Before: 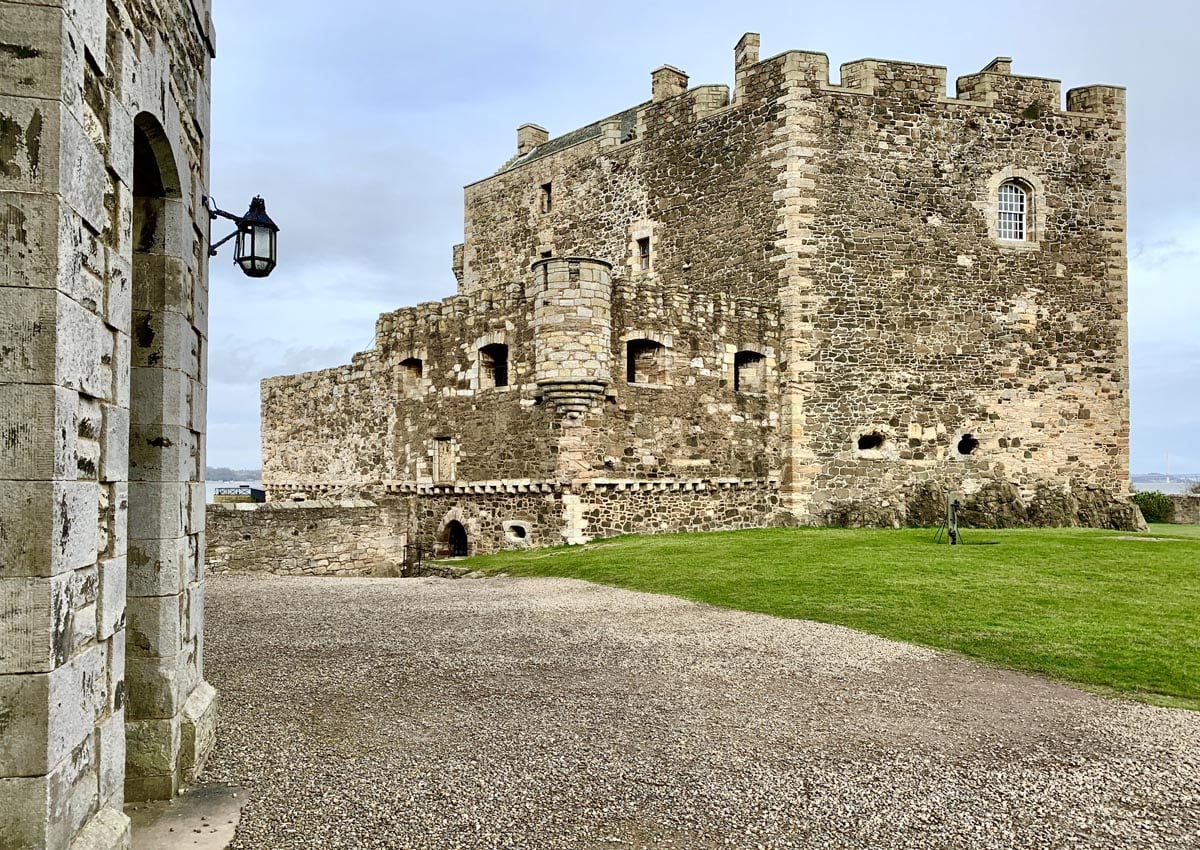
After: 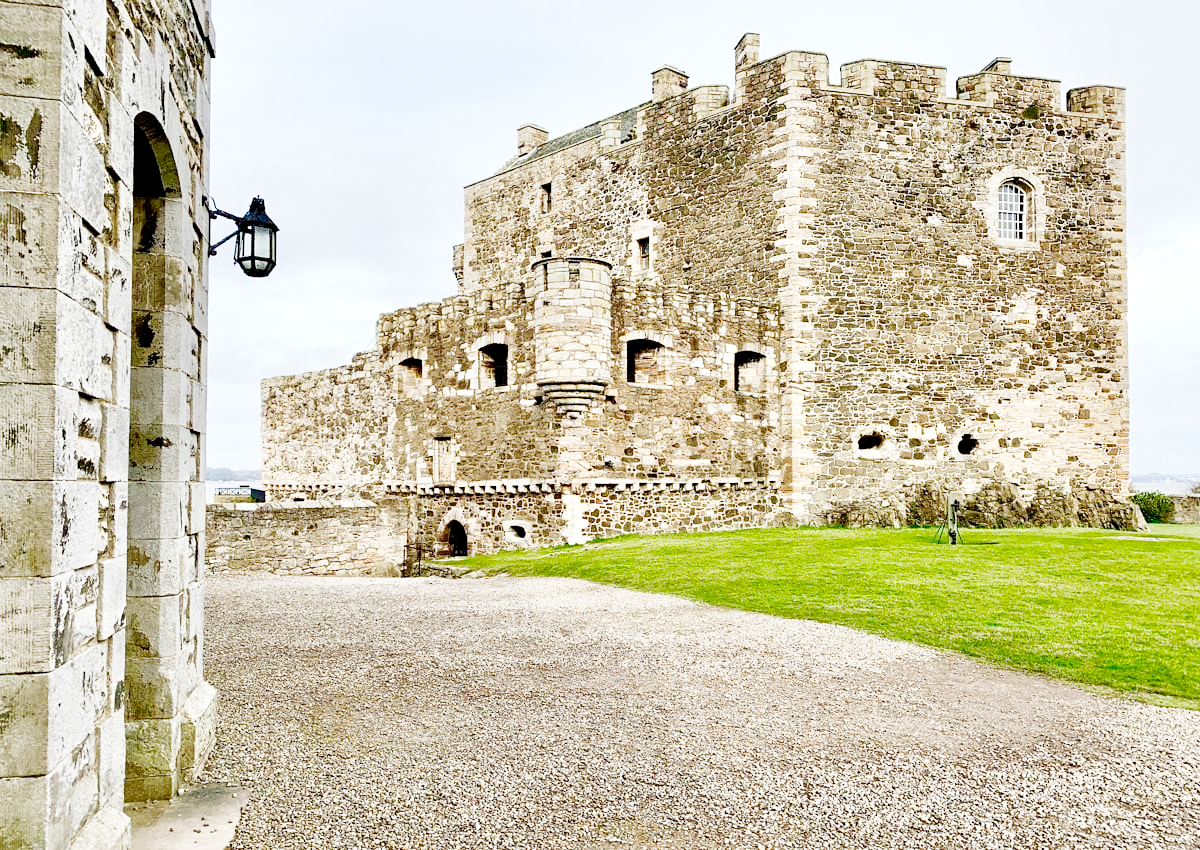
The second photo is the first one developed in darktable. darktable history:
exposure: exposure 2.25 EV, compensate highlight preservation false
filmic rgb: middle gray luminance 30%, black relative exposure -9 EV, white relative exposure 7 EV, threshold 6 EV, target black luminance 0%, hardness 2.94, latitude 2.04%, contrast 0.963, highlights saturation mix 5%, shadows ↔ highlights balance 12.16%, add noise in highlights 0, preserve chrominance no, color science v3 (2019), use custom middle-gray values true, iterations of high-quality reconstruction 0, contrast in highlights soft, enable highlight reconstruction true
color balance: contrast 10%
astrophoto denoise: luma 0%
